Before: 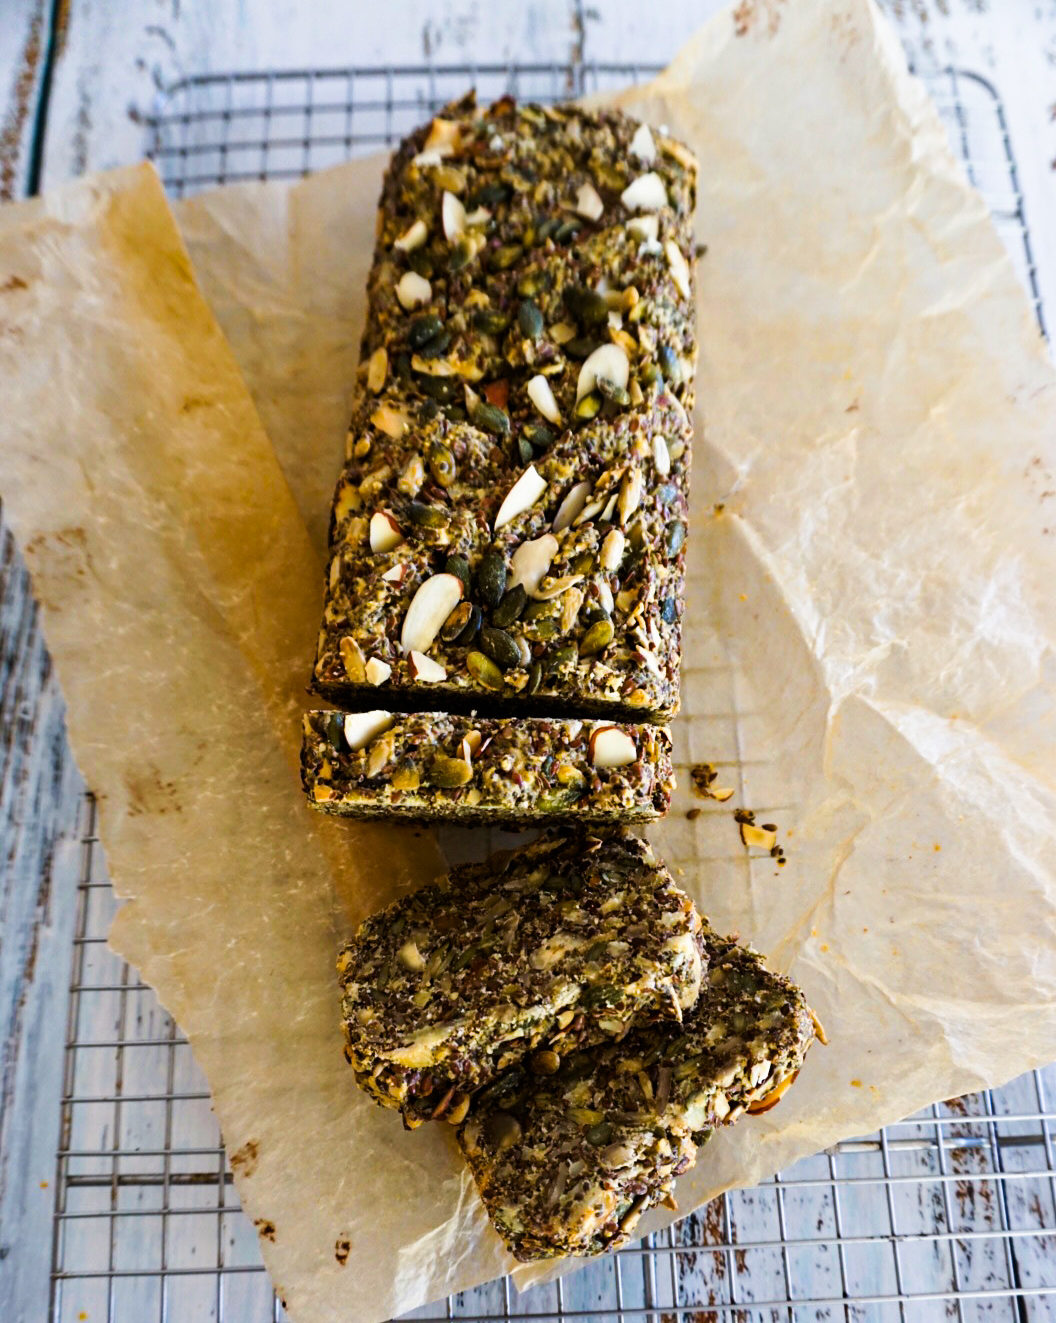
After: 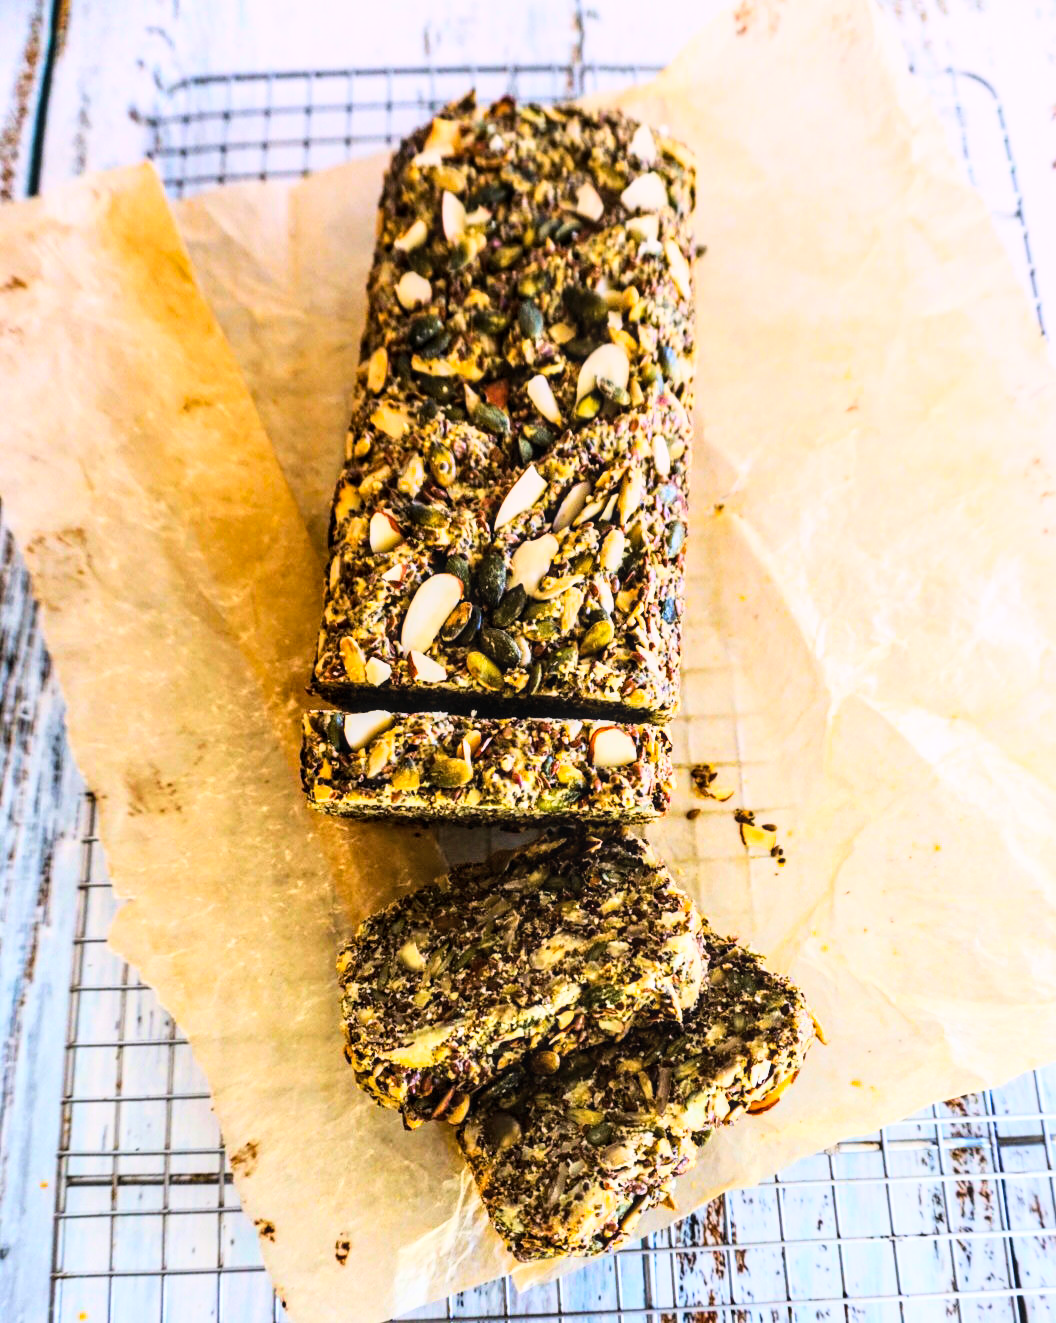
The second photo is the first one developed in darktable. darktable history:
local contrast: on, module defaults
graduated density: density 0.38 EV, hardness 21%, rotation -6.11°, saturation 32%
base curve: curves: ch0 [(0, 0) (0.018, 0.026) (0.143, 0.37) (0.33, 0.731) (0.458, 0.853) (0.735, 0.965) (0.905, 0.986) (1, 1)]
